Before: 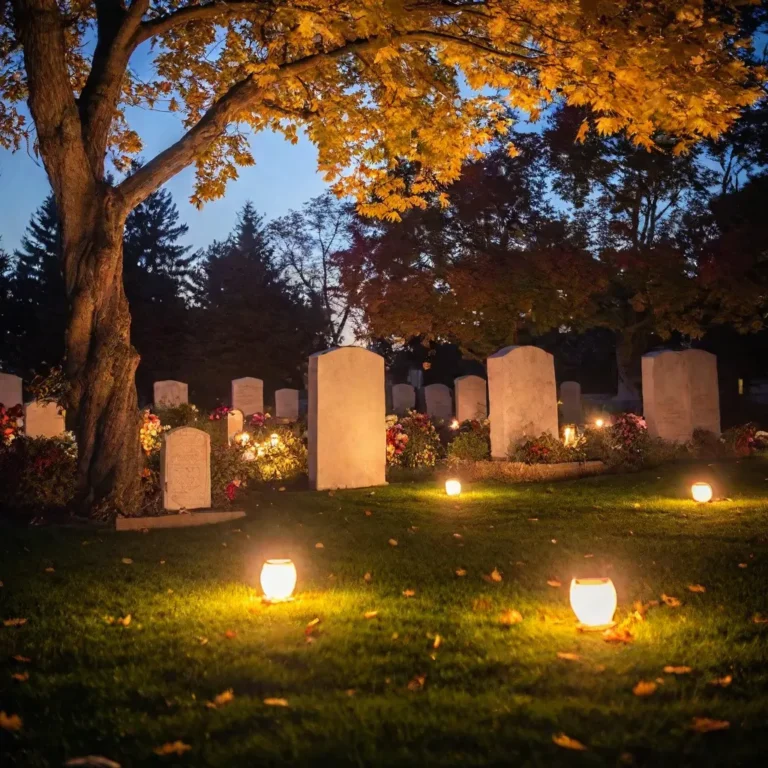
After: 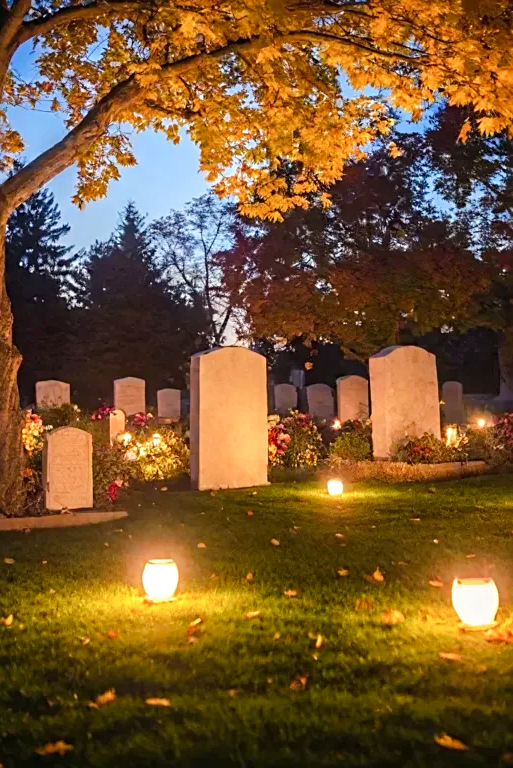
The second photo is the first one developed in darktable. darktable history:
exposure: exposure 0.201 EV, compensate highlight preservation false
color balance rgb: perceptual saturation grading › global saturation -2.221%, perceptual saturation grading › highlights -7.687%, perceptual saturation grading › mid-tones 8.483%, perceptual saturation grading › shadows 3.723%, perceptual brilliance grading › mid-tones 10.941%, perceptual brilliance grading › shadows 15.613%, global vibrance 20%
crop: left 15.369%, right 17.757%
sharpen: radius 2.155, amount 0.384, threshold 0.057
color calibration: illuminant same as pipeline (D50), adaptation none (bypass), x 0.333, y 0.335, temperature 5014.41 K
